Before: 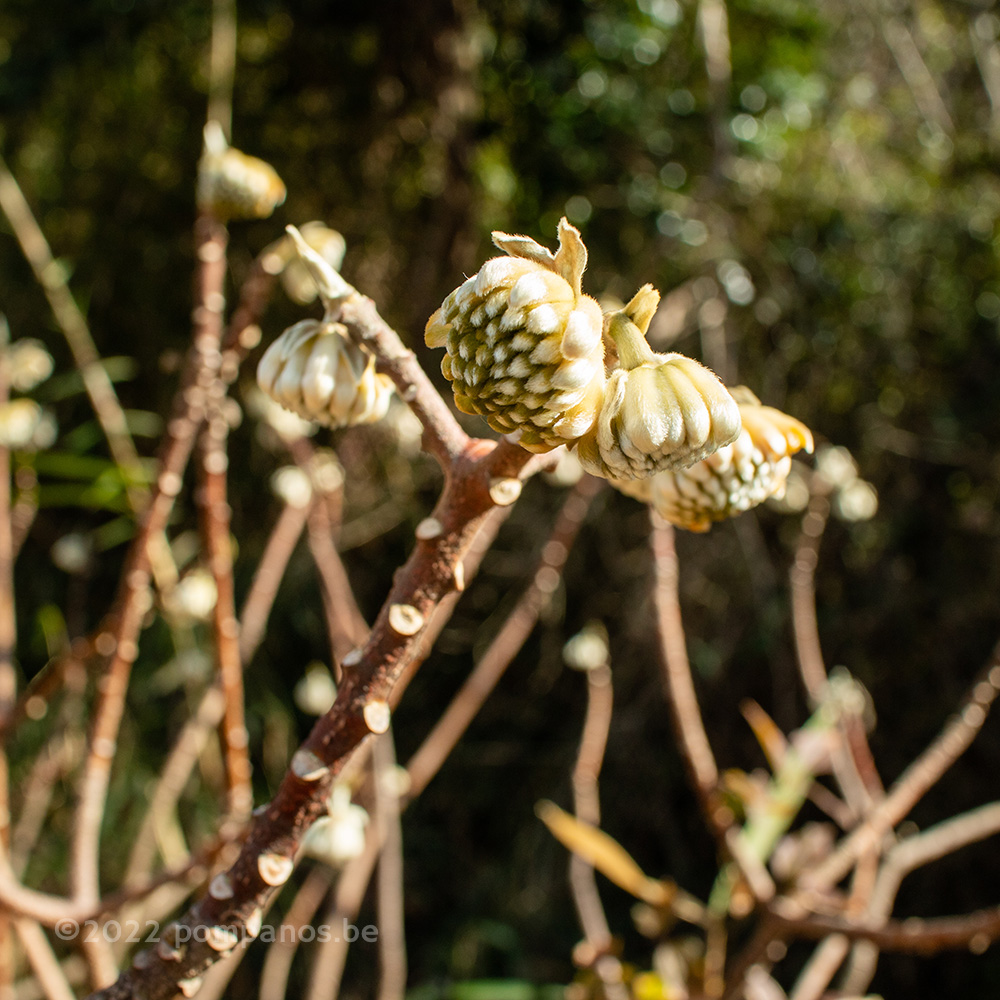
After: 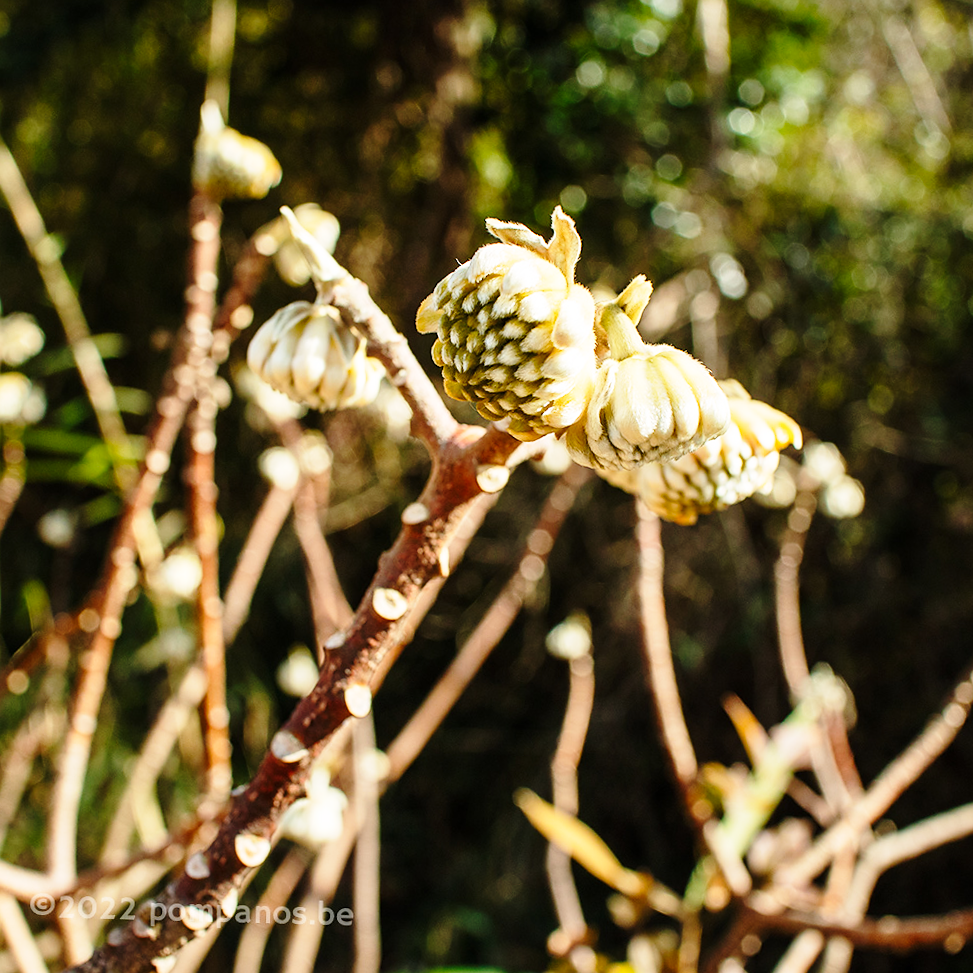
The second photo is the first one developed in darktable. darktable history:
sharpen: radius 1.465, amount 0.412, threshold 1.713
base curve: curves: ch0 [(0, 0) (0.028, 0.03) (0.121, 0.232) (0.46, 0.748) (0.859, 0.968) (1, 1)], preserve colors none
crop and rotate: angle -1.56°
